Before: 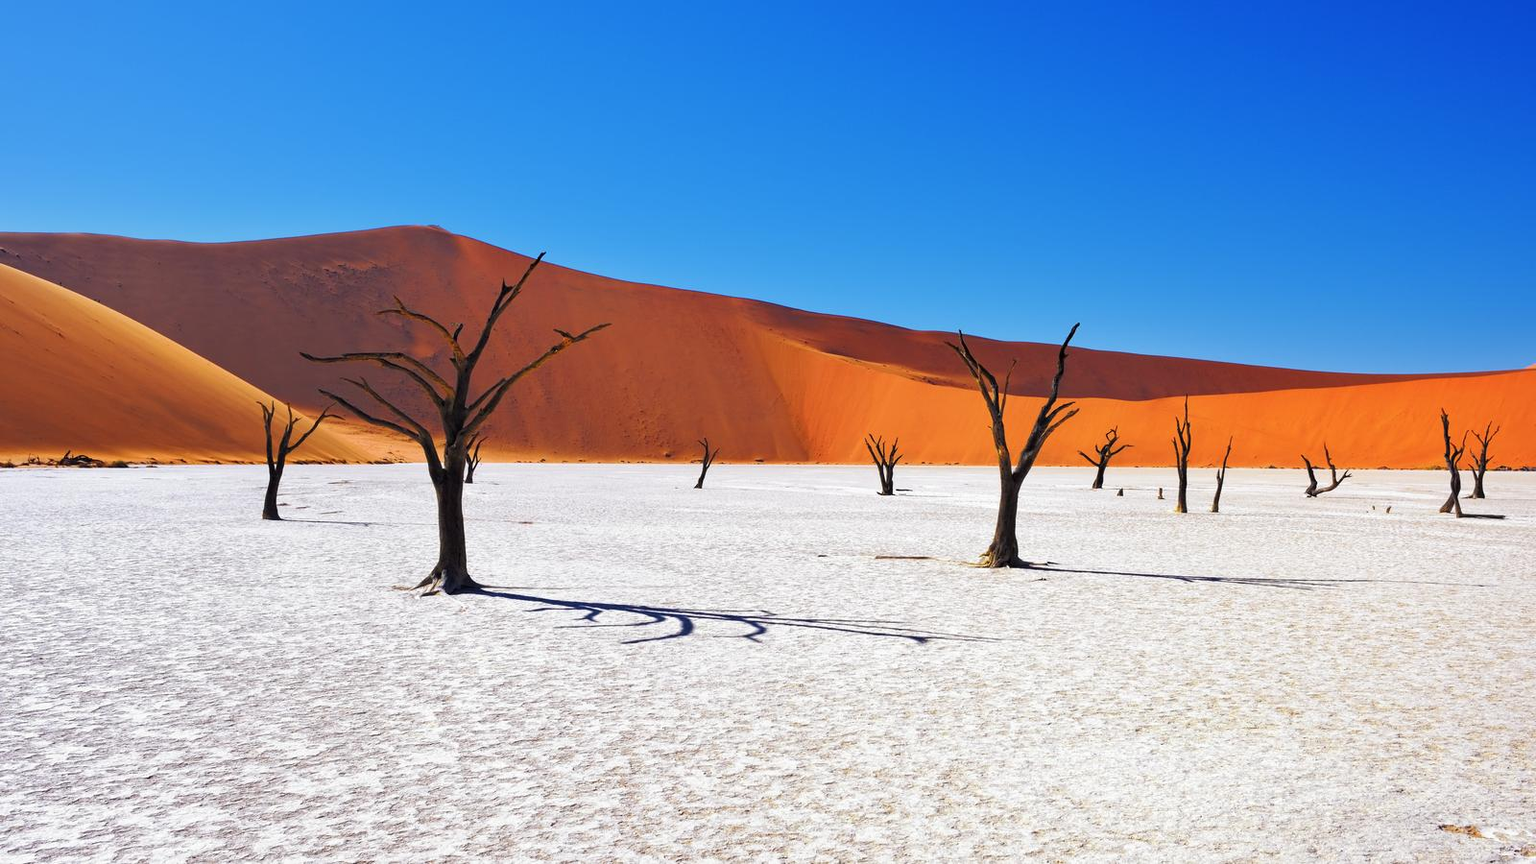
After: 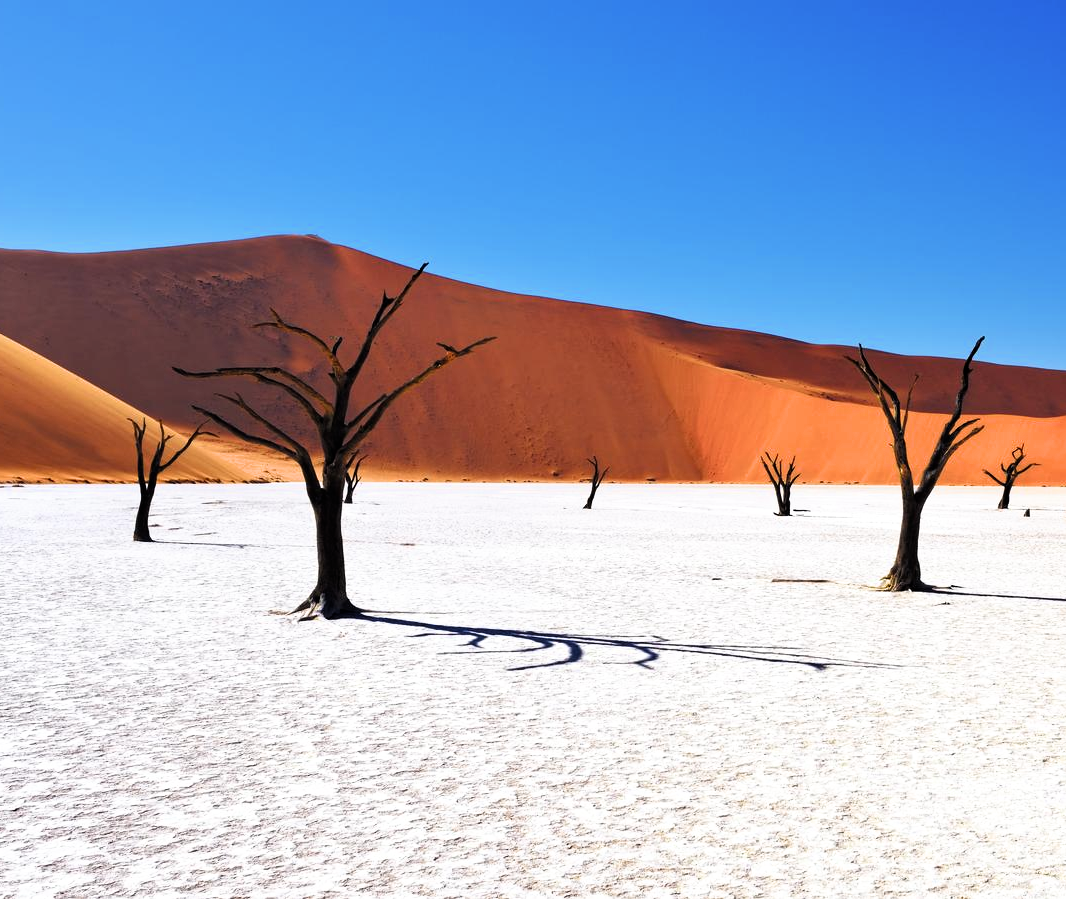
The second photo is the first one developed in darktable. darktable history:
crop and rotate: left 8.786%, right 24.548%
filmic rgb: white relative exposure 2.34 EV, hardness 6.59
